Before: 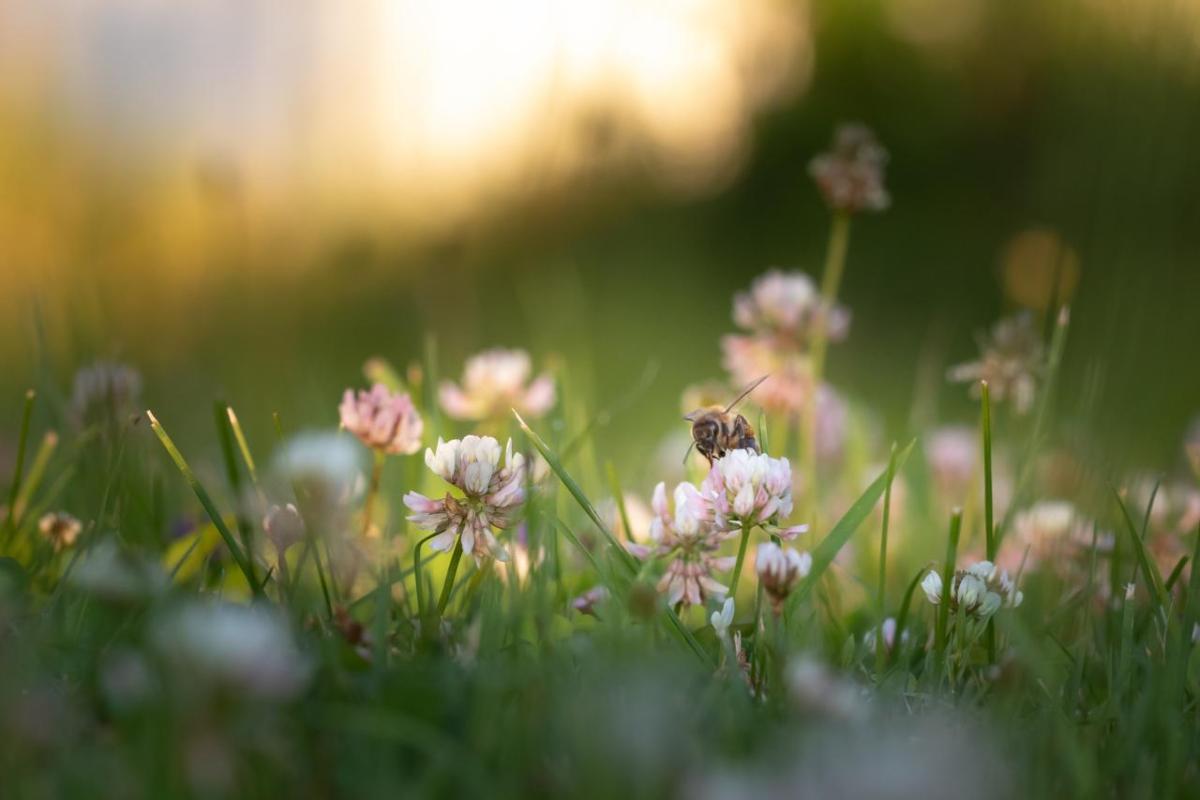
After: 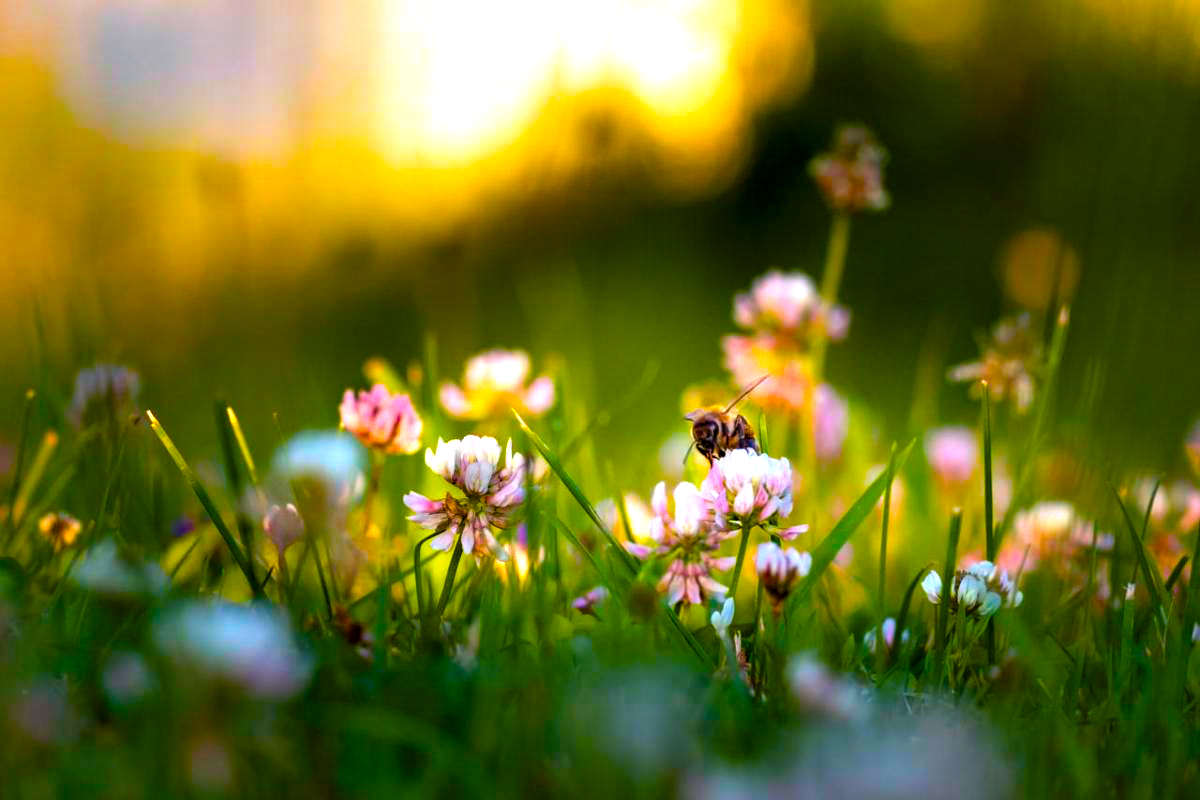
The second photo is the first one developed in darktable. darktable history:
color balance rgb: linear chroma grading › global chroma 42%, perceptual saturation grading › global saturation 42%, global vibrance 33%
contrast equalizer: octaves 7, y [[0.627 ×6], [0.563 ×6], [0 ×6], [0 ×6], [0 ×6]]
